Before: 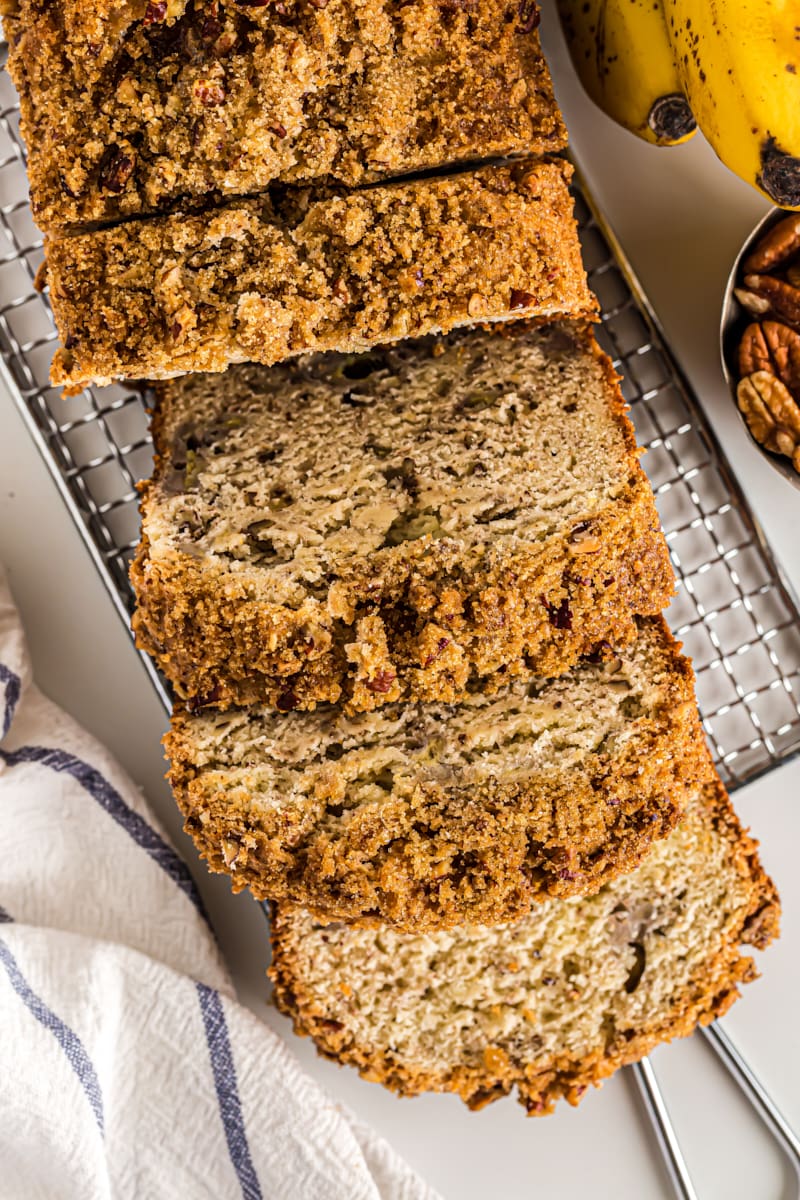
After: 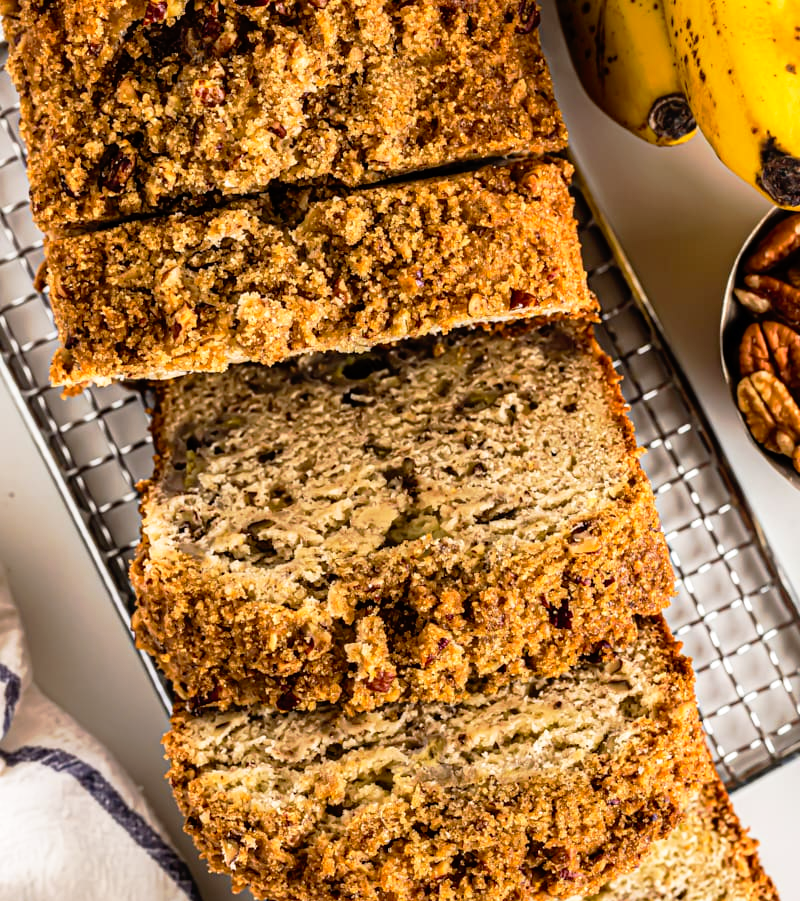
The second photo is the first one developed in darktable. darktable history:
crop: bottom 24.88%
exposure: exposure 0.073 EV, compensate exposure bias true, compensate highlight preservation false
local contrast: mode bilateral grid, contrast 15, coarseness 37, detail 104%, midtone range 0.2
tone curve: curves: ch0 [(0, 0) (0.003, 0.005) (0.011, 0.008) (0.025, 0.014) (0.044, 0.021) (0.069, 0.027) (0.1, 0.041) (0.136, 0.083) (0.177, 0.138) (0.224, 0.197) (0.277, 0.259) (0.335, 0.331) (0.399, 0.399) (0.468, 0.476) (0.543, 0.547) (0.623, 0.635) (0.709, 0.753) (0.801, 0.847) (0.898, 0.94) (1, 1)], preserve colors none
